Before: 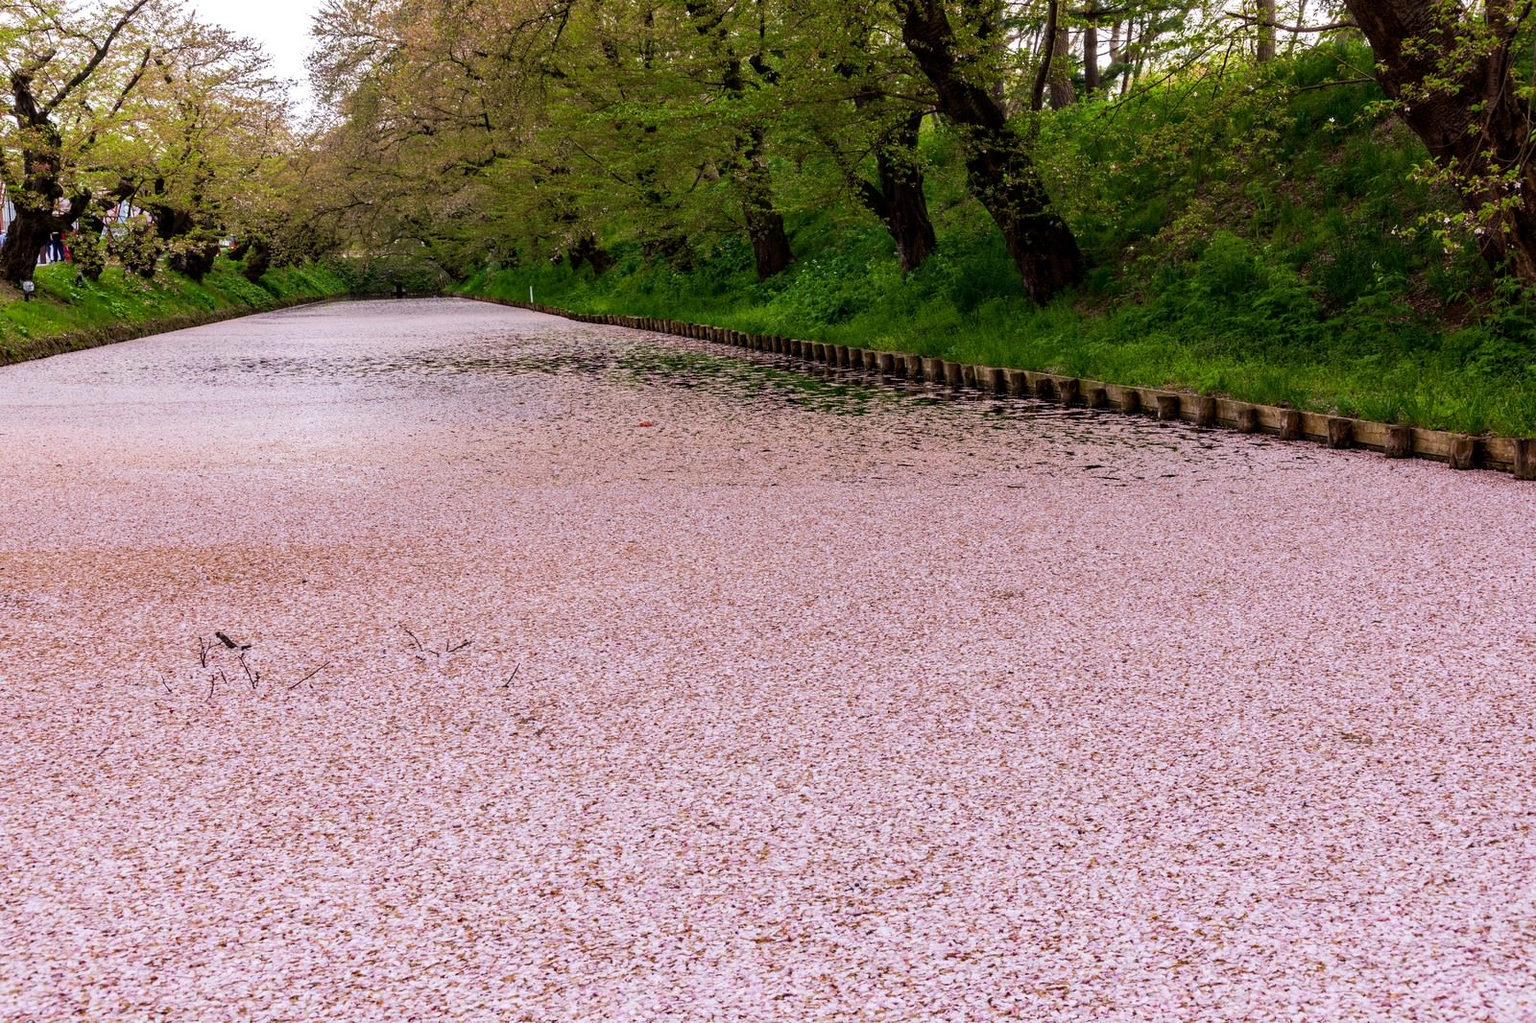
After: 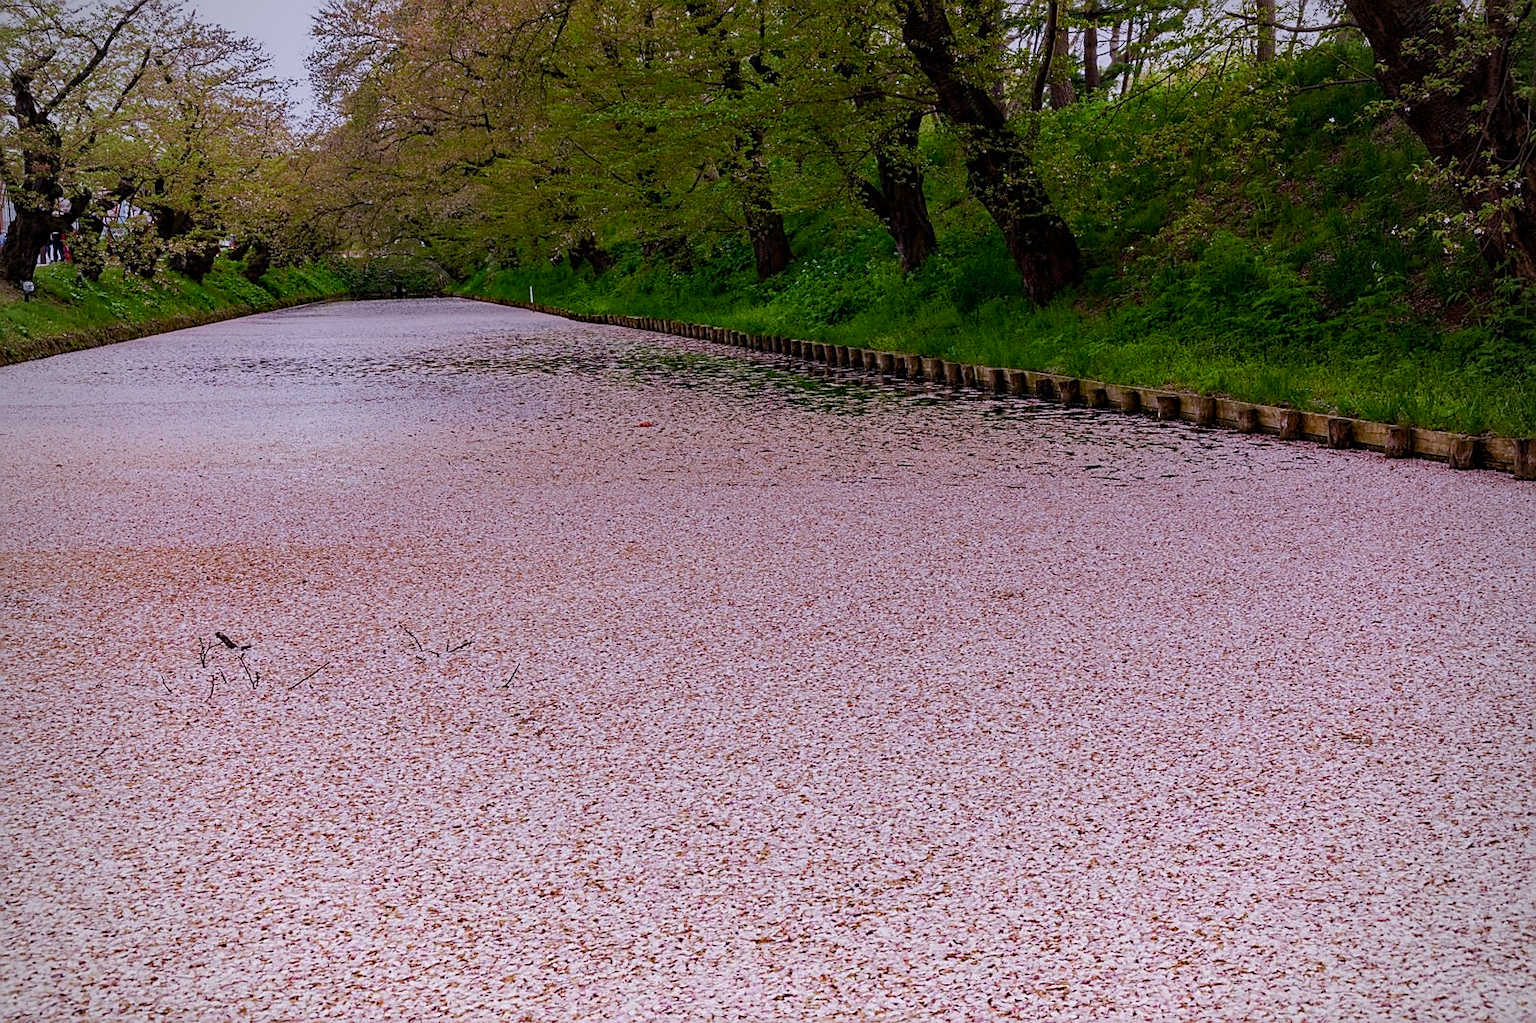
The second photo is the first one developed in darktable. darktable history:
sharpen: on, module defaults
color balance rgb: shadows lift › chroma 1%, shadows lift › hue 113°, highlights gain › chroma 0.2%, highlights gain › hue 333°, perceptual saturation grading › global saturation 20%, perceptual saturation grading › highlights -50%, perceptual saturation grading › shadows 25%, contrast -10%
vignetting: fall-off radius 60.92%
haze removal: compatibility mode true, adaptive false
graduated density: hue 238.83°, saturation 50%
